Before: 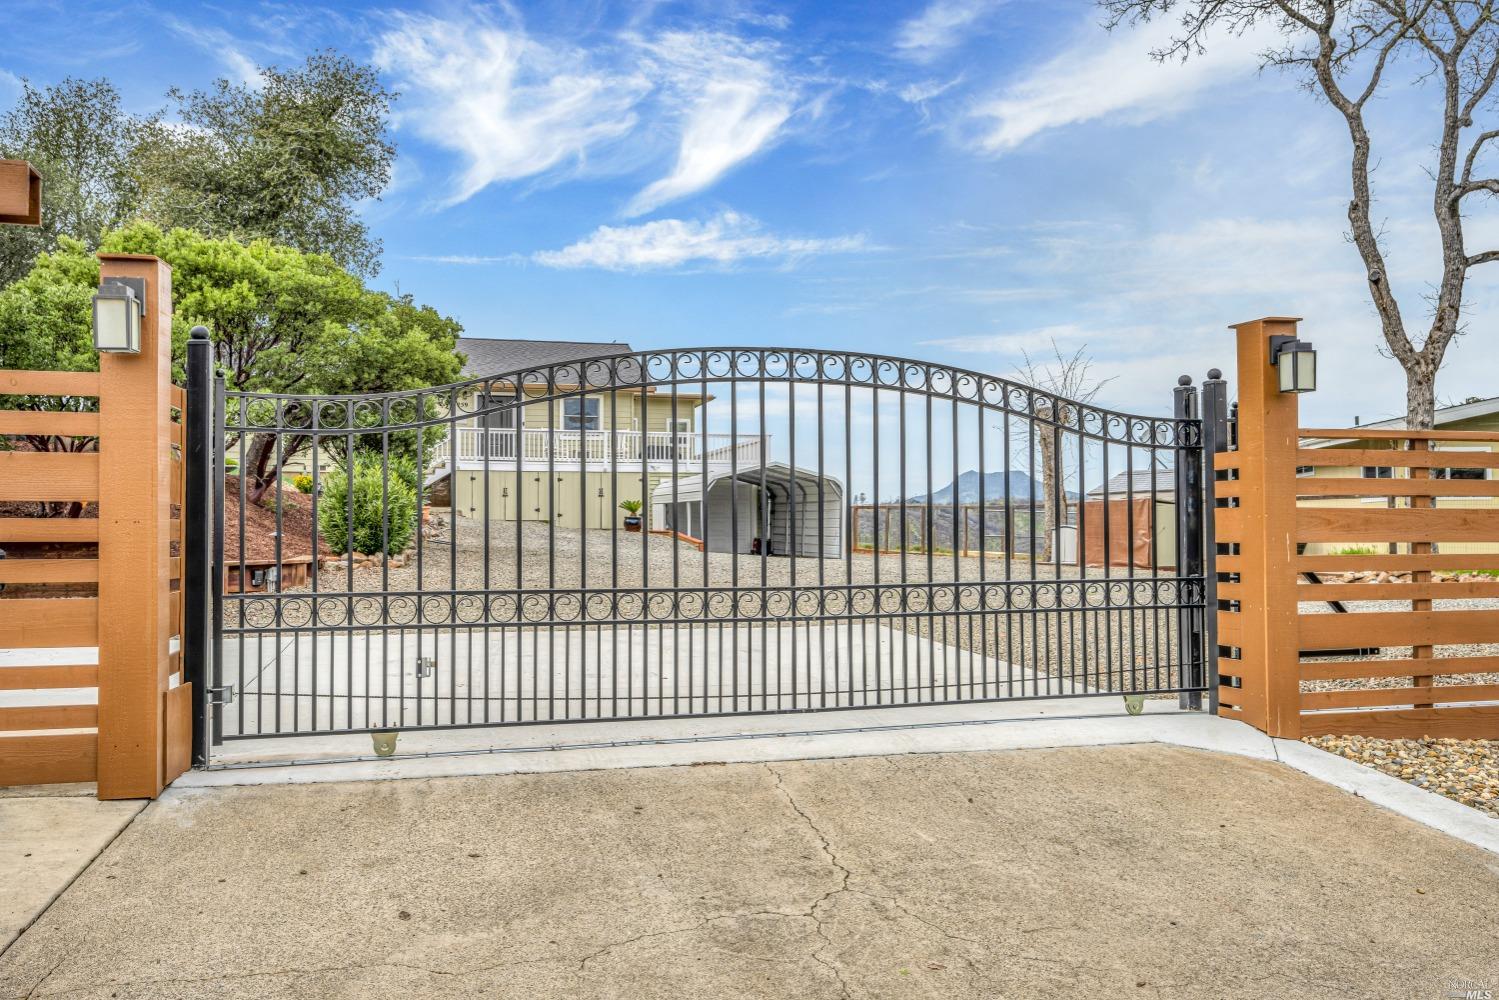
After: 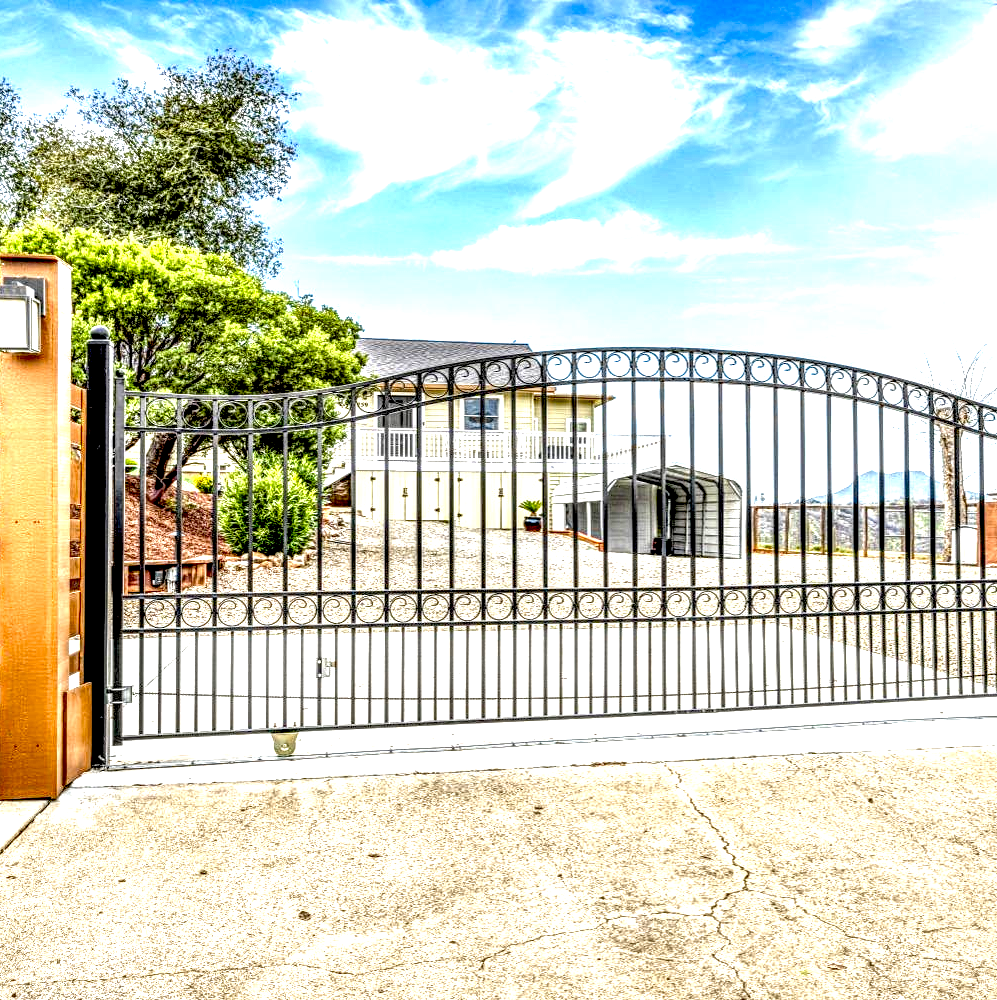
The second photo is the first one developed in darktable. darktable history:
crop and rotate: left 6.695%, right 26.785%
exposure: black level correction 0.04, exposure 0.499 EV, compensate highlight preservation false
tone equalizer: -8 EV -0.714 EV, -7 EV -0.714 EV, -6 EV -0.64 EV, -5 EV -0.376 EV, -3 EV 0.399 EV, -2 EV 0.6 EV, -1 EV 0.7 EV, +0 EV 0.773 EV, mask exposure compensation -0.497 EV
local contrast: highlights 18%, detail 188%
